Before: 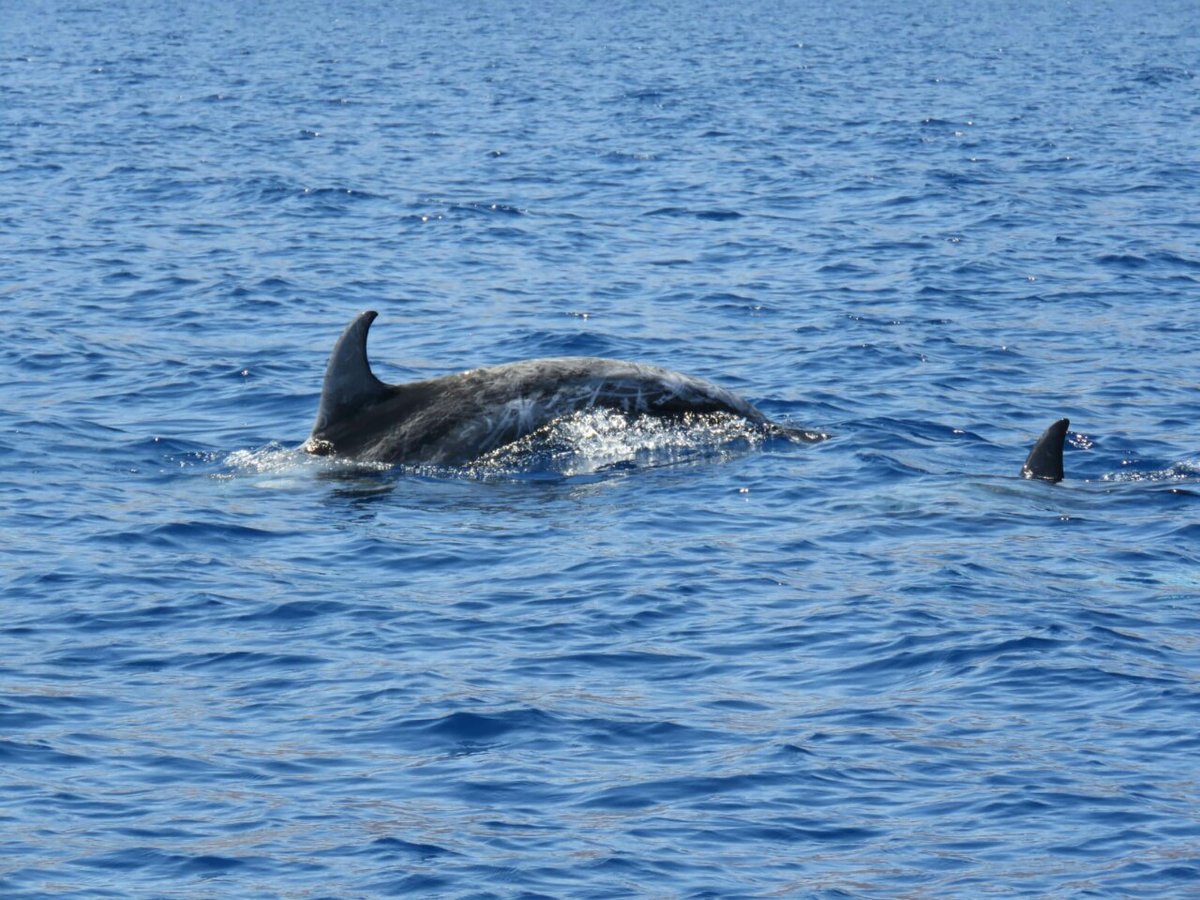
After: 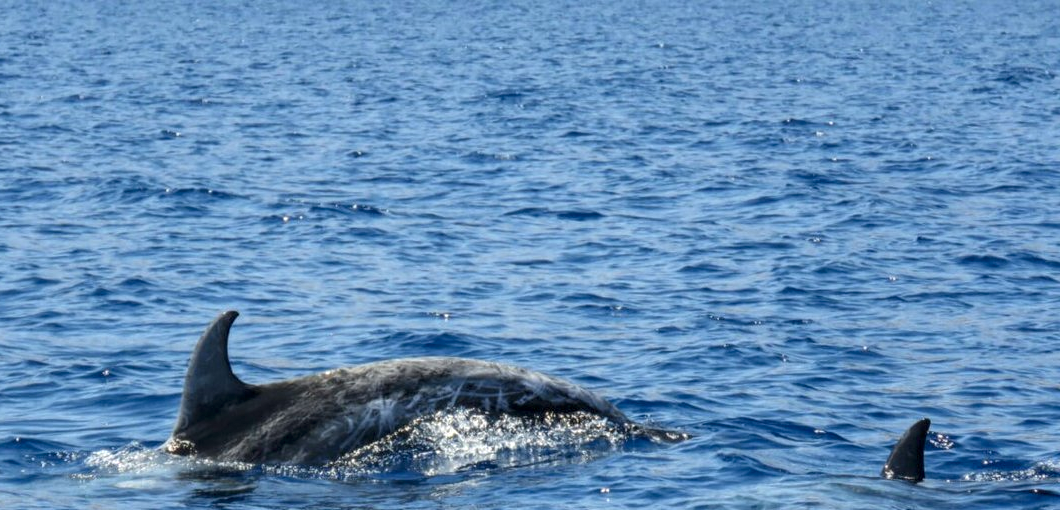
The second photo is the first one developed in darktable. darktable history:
contrast brightness saturation: contrast -0.012, brightness -0.01, saturation 0.033
crop and rotate: left 11.634%, bottom 43.297%
local contrast: detail 130%
